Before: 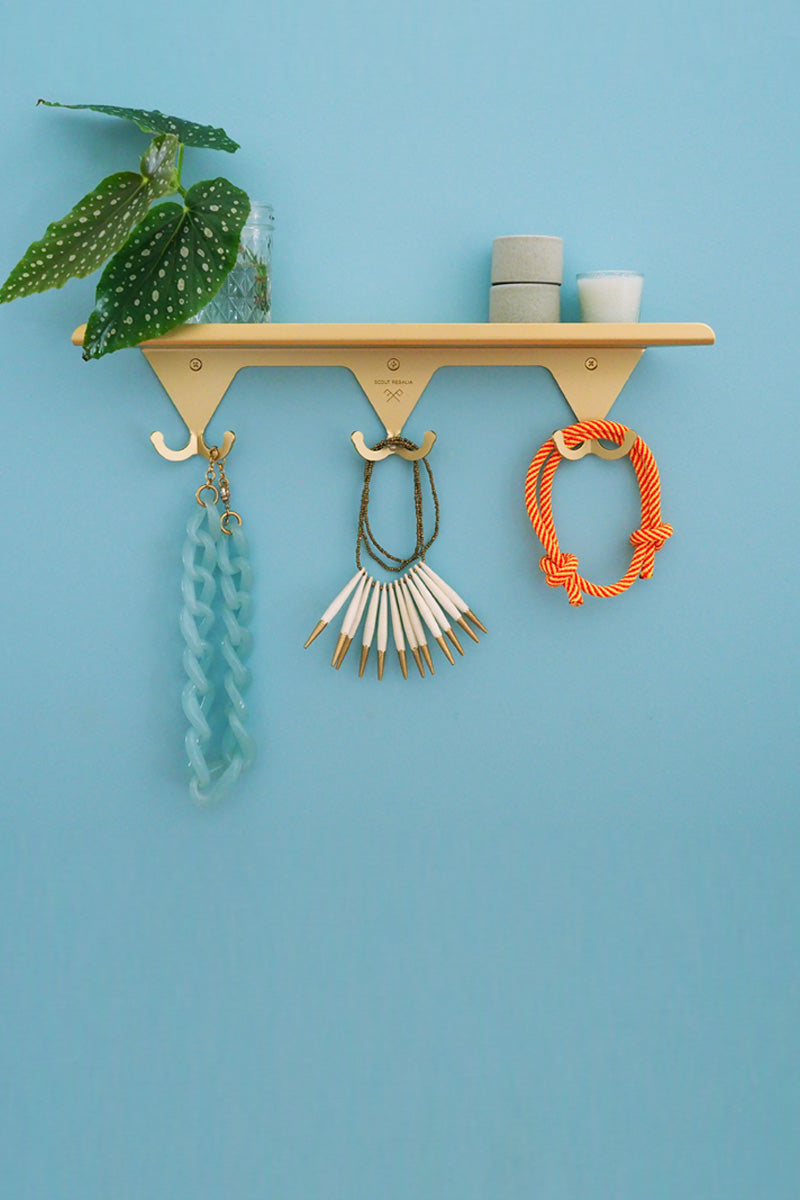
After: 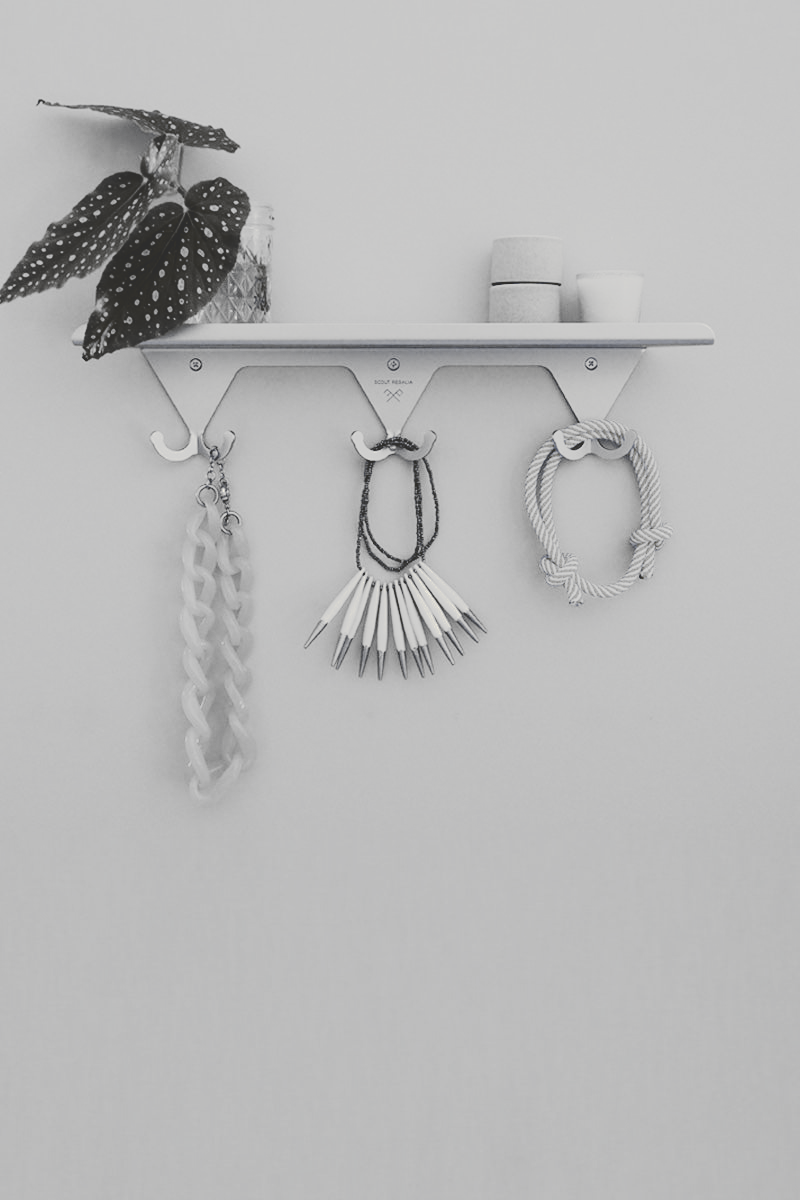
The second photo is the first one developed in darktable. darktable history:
tone curve: curves: ch0 [(0, 0) (0.003, 0.185) (0.011, 0.185) (0.025, 0.187) (0.044, 0.185) (0.069, 0.185) (0.1, 0.18) (0.136, 0.18) (0.177, 0.179) (0.224, 0.202) (0.277, 0.252) (0.335, 0.343) (0.399, 0.452) (0.468, 0.553) (0.543, 0.643) (0.623, 0.717) (0.709, 0.778) (0.801, 0.82) (0.898, 0.856) (1, 1)], preserve colors none
color look up table: target L [85.98, 81.69, 87.41, 81.69, 55.28, 48.57, 56.32, 58.64, 31.46, 24.42, 203.09, 73.68, 70.73, 68.49, 64.74, 63.22, 46.97, 37.41, 36.57, 25.32, 28.56, 18.94, 19.87, 19.87, 90.24, 93.05, 63.98, 68.49, 80.24, 75.88, 63.98, 63.22, 83.84, 44, 47.5, 56.32, 23.52, 30.3, 46.03, 18.94, 21.25, 97.23, 100, 90.24, 81.69, 71.47, 50.43, 46.43, 20.79], target a [-0.101, -0.002, -0.002, -0.002, 0.001, 0.001, 0, -0.001, 0.001, 0, 0, -0.002, -0.002, -0.001, 0, -0.001, 0.001, 0.001, 0.001, 0, 0.001, -1.61, -0.001, -0.001, -0.1, -0.099, 0, -0.001, -0.103, -0.002, 0, -0.001, -0.002, 0.001, 0.001, 0, 0, 0.001, 0, -1.61, 0, -0.474, -0.285, -0.1, -0.002, -0.002, 0, 0, 0], target b [1.25, 0.021, 0.02, 0.021, -0.003, -0.003, 0.002, 0.02, -0.004, 0.007, -0.002, 0.021, 0.022, 0.002, 0.002, 0.021, -0.003, -0.005, -0.003, -0.001, -0.004, 31.74, 0.007, 0.007, 1.236, 1.228, 0.002, 0.002, 1.268, 0.021, 0.002, 0.021, 0.02, -0.003, -0.003, 0.002, -0.003, -0.004, 0.002, 31.74, -0.001, 6.025, 3.593, 1.236, 0.021, 0.022, -0.003, 0.002, 0.006], num patches 49
